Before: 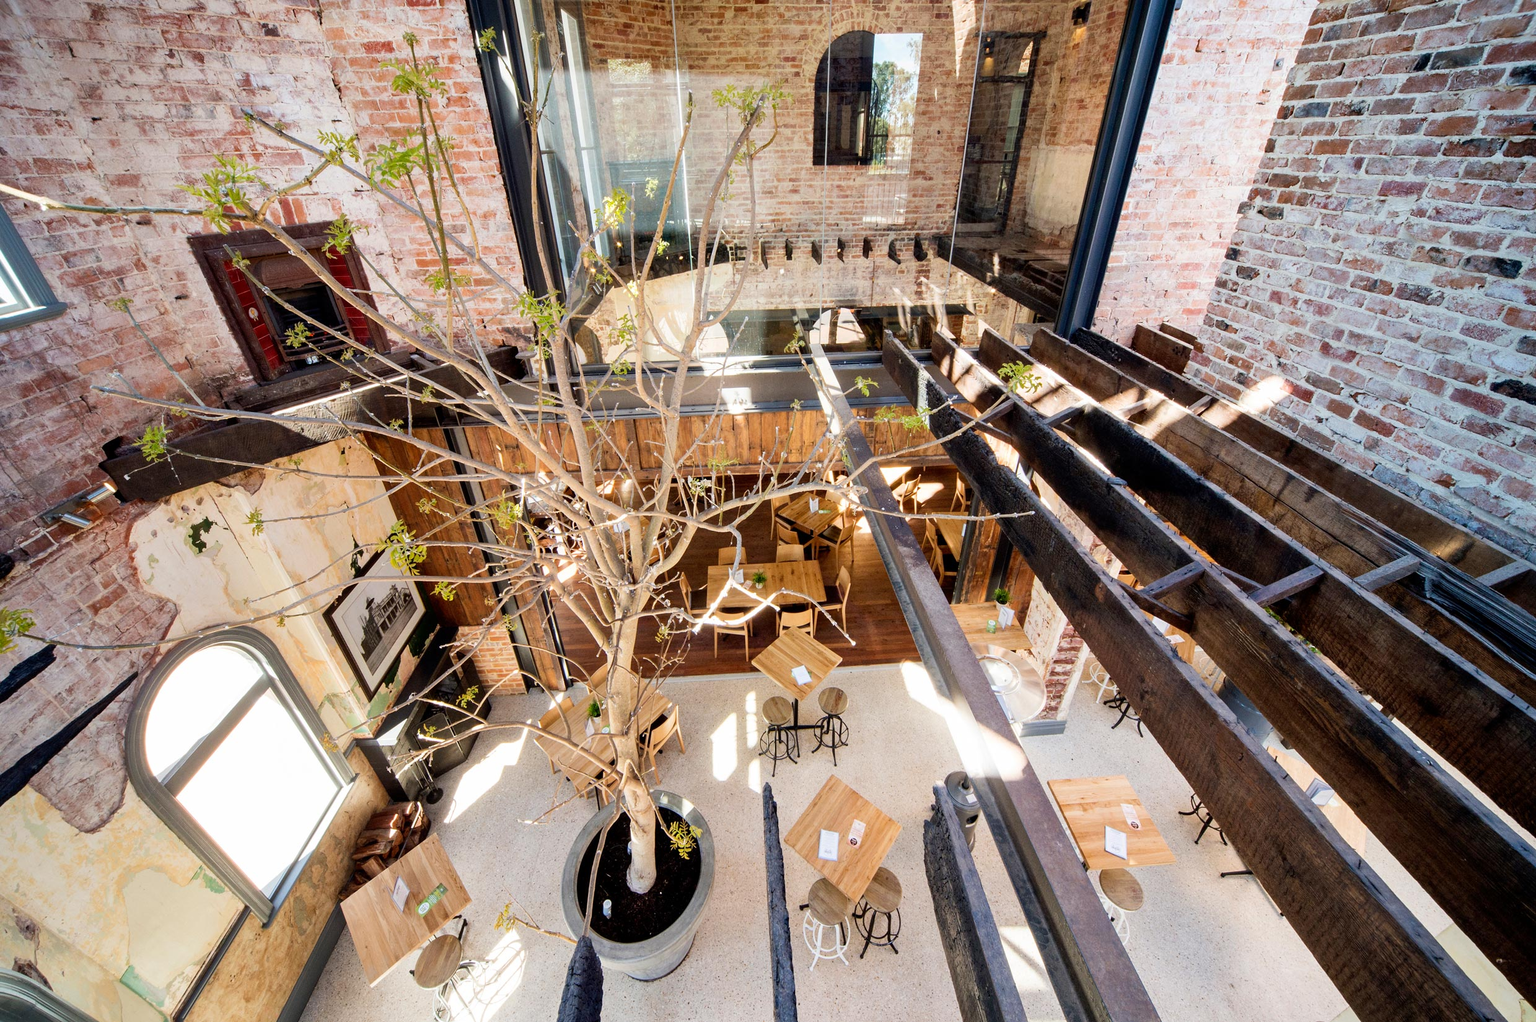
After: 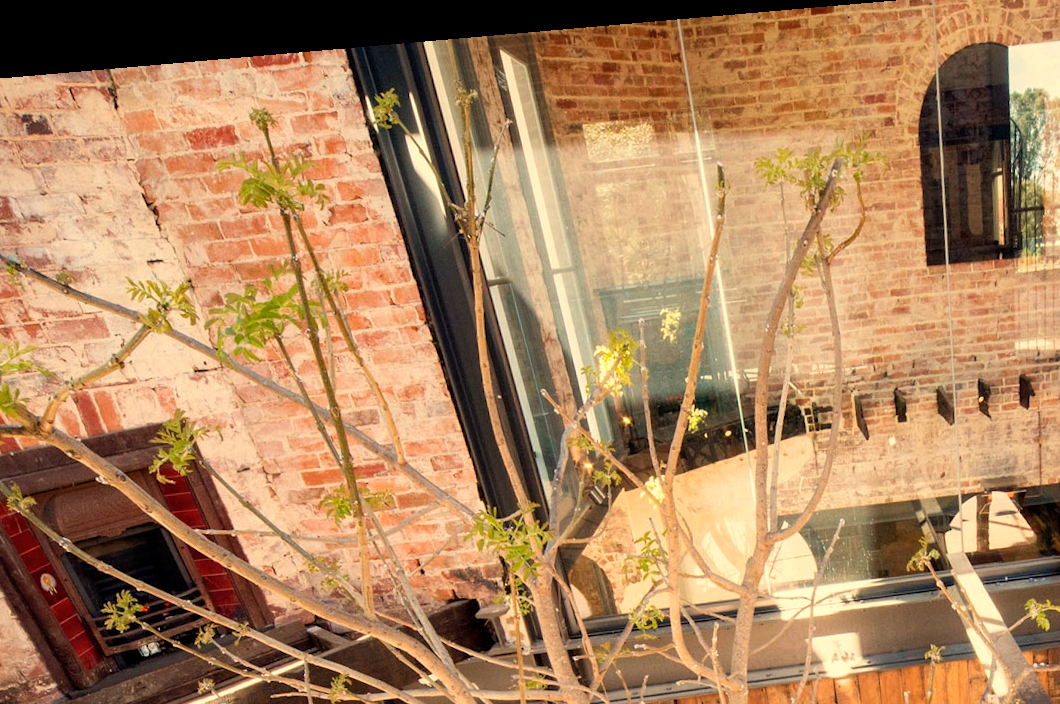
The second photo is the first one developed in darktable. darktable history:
white balance: red 1.138, green 0.996, blue 0.812
rotate and perspective: rotation -4.98°, automatic cropping off
shadows and highlights: shadows 25, highlights -25
crop: left 15.452%, top 5.459%, right 43.956%, bottom 56.62%
